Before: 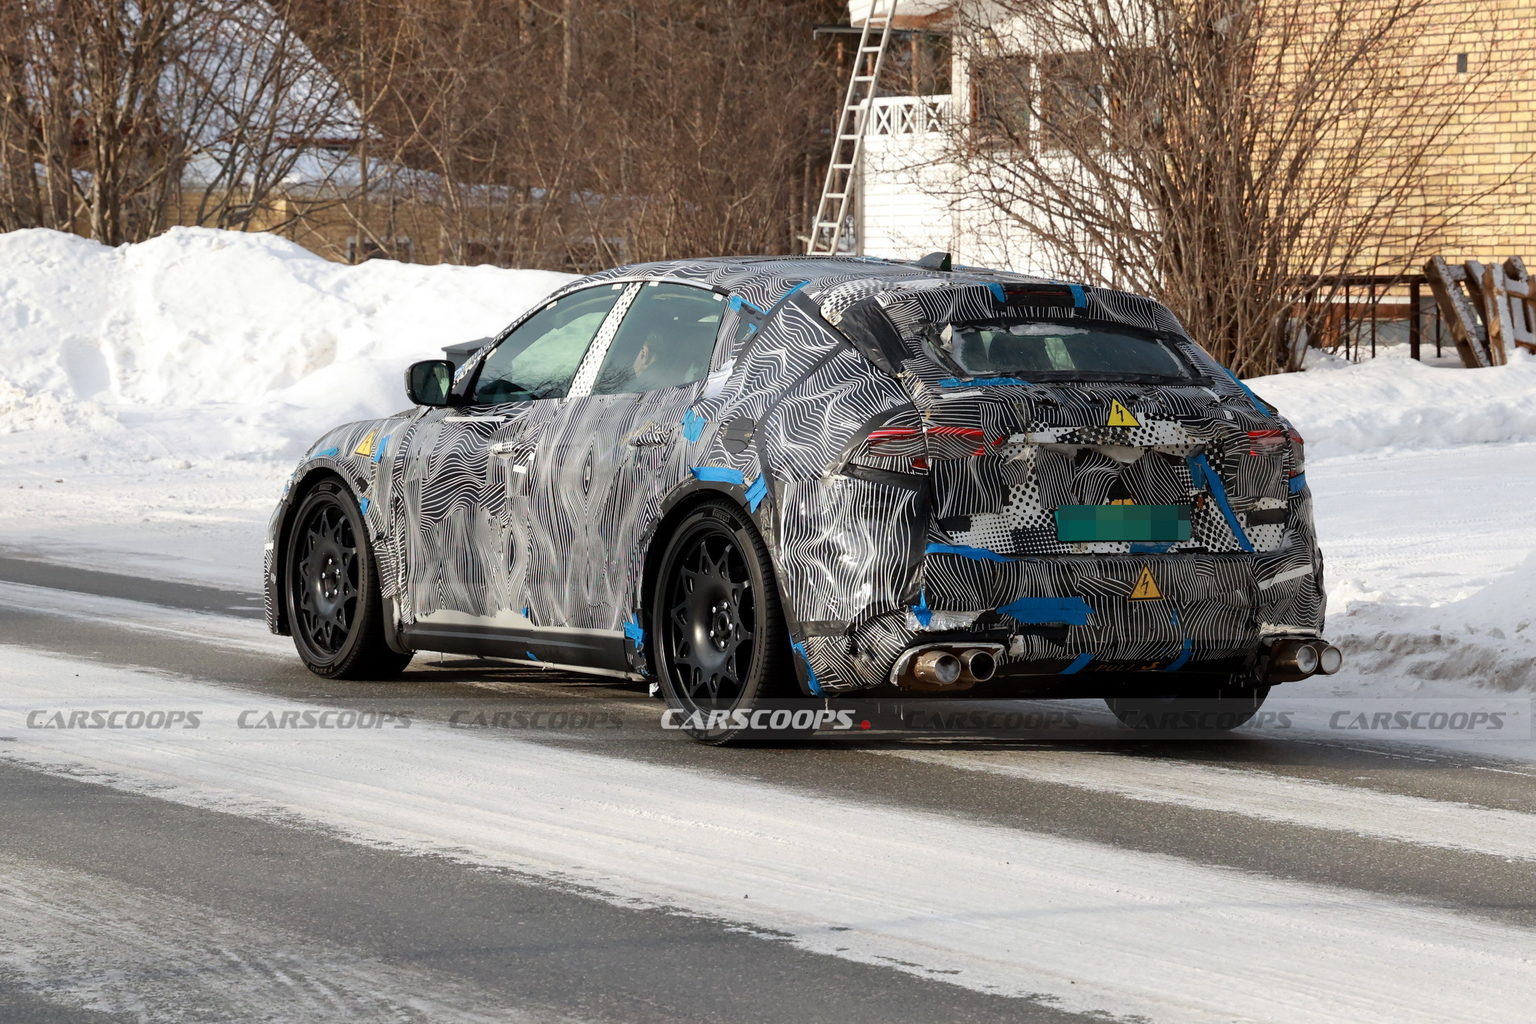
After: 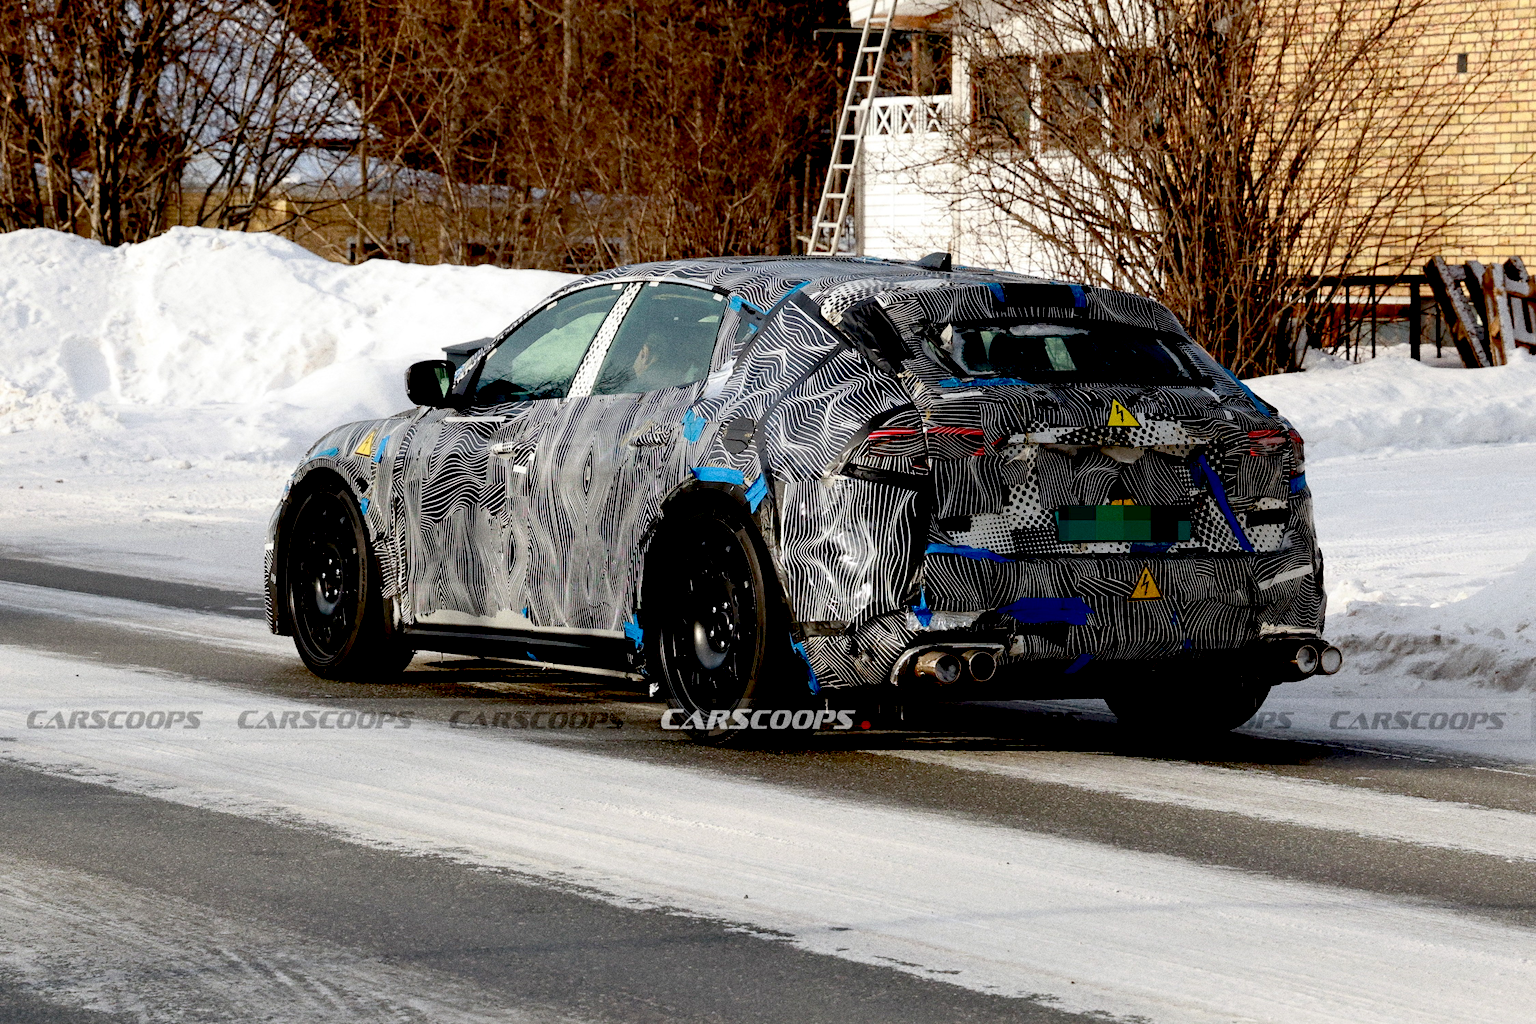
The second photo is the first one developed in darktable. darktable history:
exposure: black level correction 0.056, compensate highlight preservation false
grain: coarseness 0.09 ISO, strength 40%
